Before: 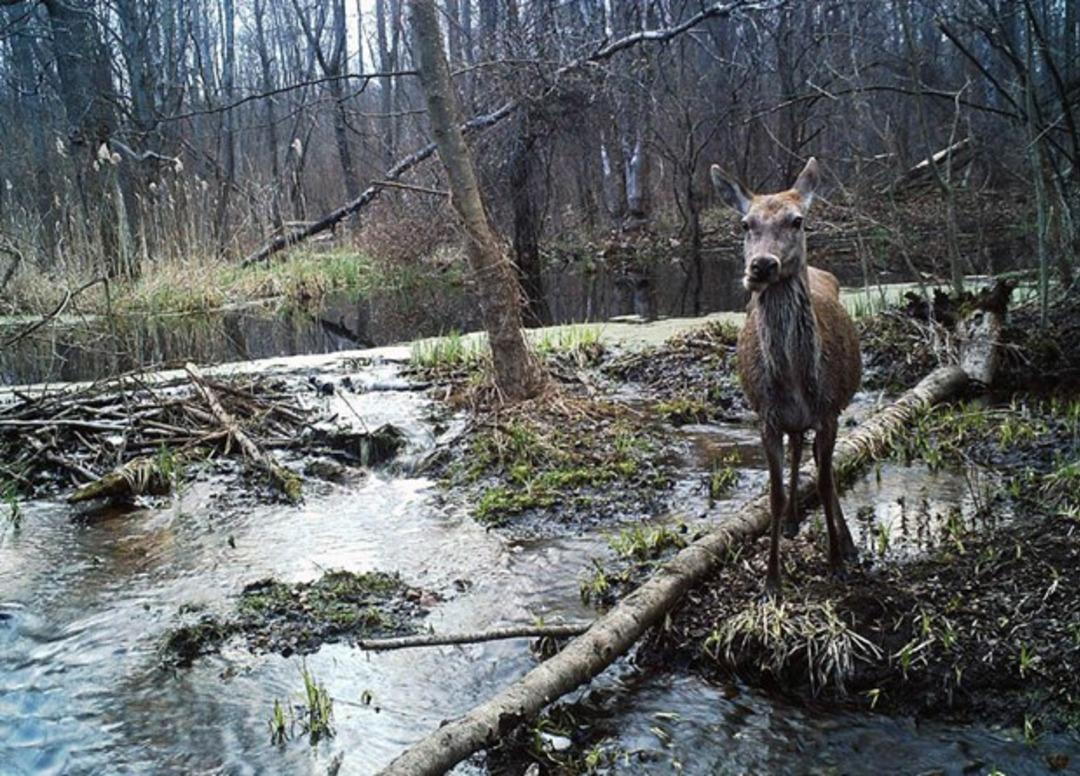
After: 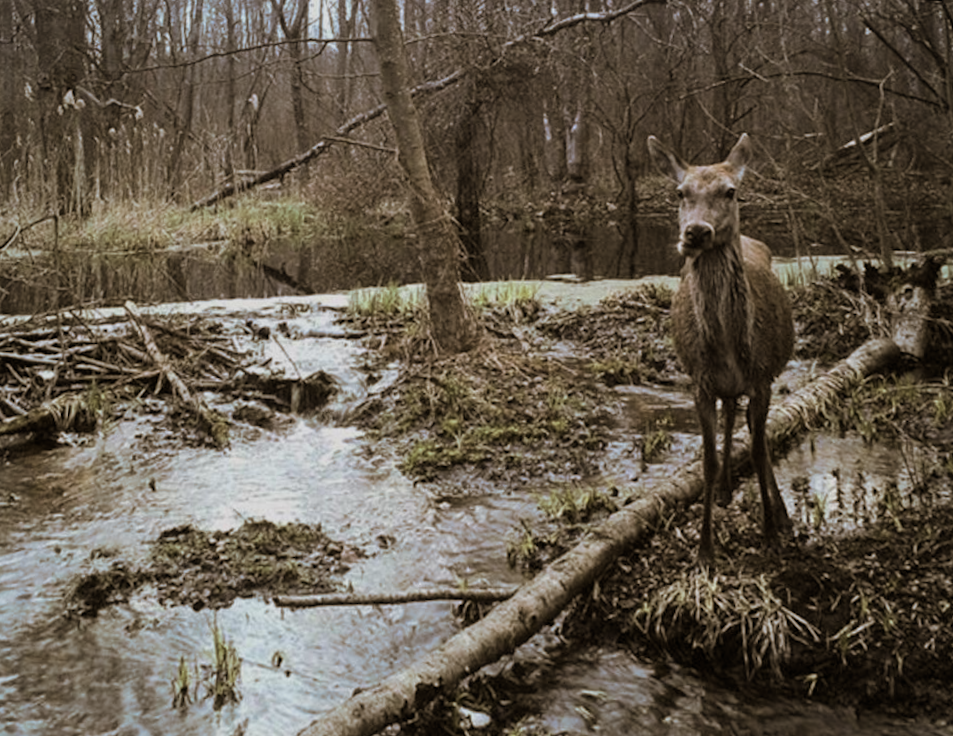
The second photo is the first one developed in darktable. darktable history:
split-toning: shadows › hue 37.98°, highlights › hue 185.58°, balance -55.261
rotate and perspective: rotation 0.215°, lens shift (vertical) -0.139, crop left 0.069, crop right 0.939, crop top 0.002, crop bottom 0.996
exposure: exposure -0.492 EV, compensate highlight preservation false
crop and rotate: angle -2.38°
